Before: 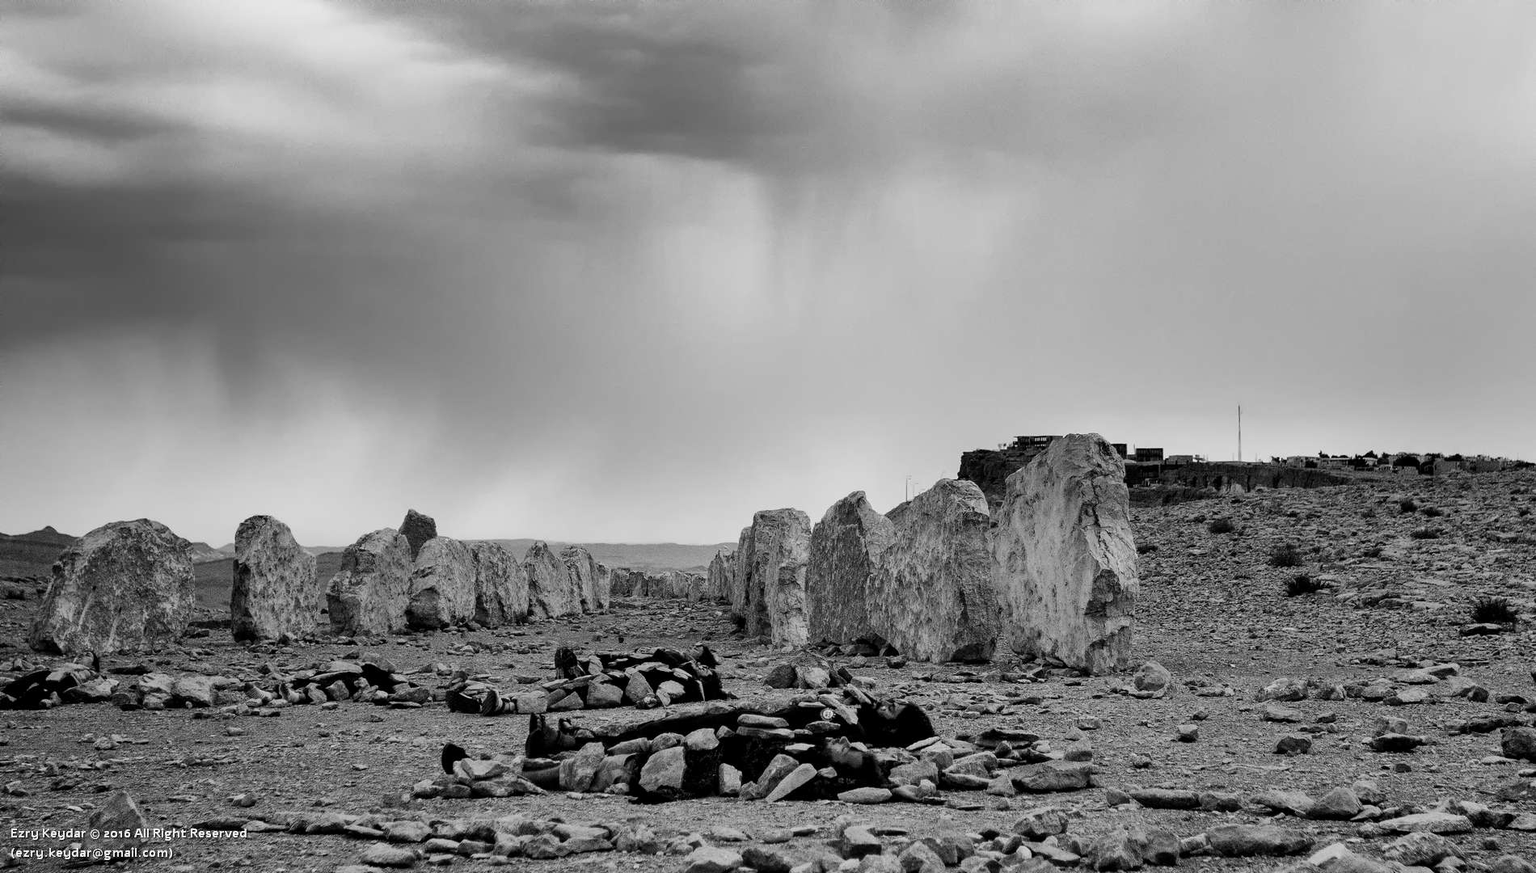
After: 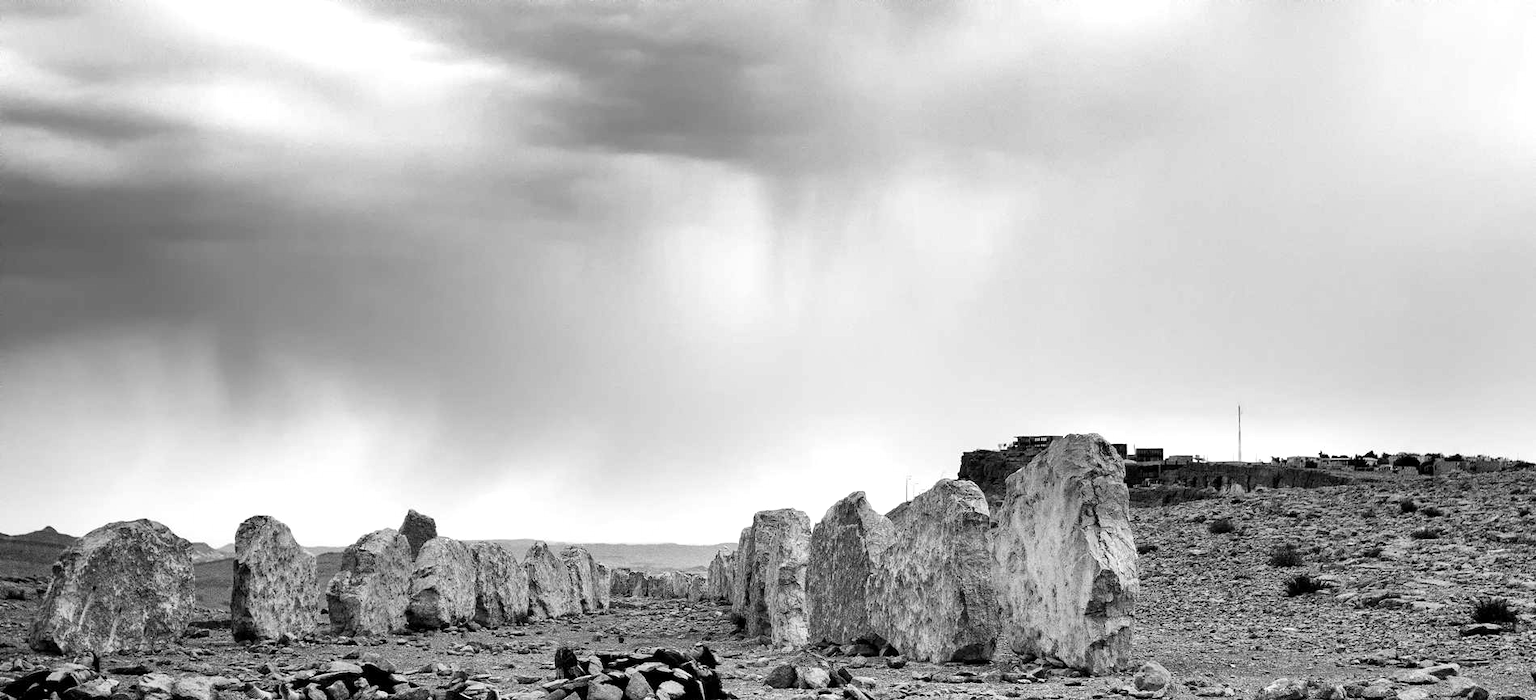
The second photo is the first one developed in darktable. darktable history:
exposure: exposure 0.723 EV, compensate exposure bias true, compensate highlight preservation false
crop: bottom 19.664%
